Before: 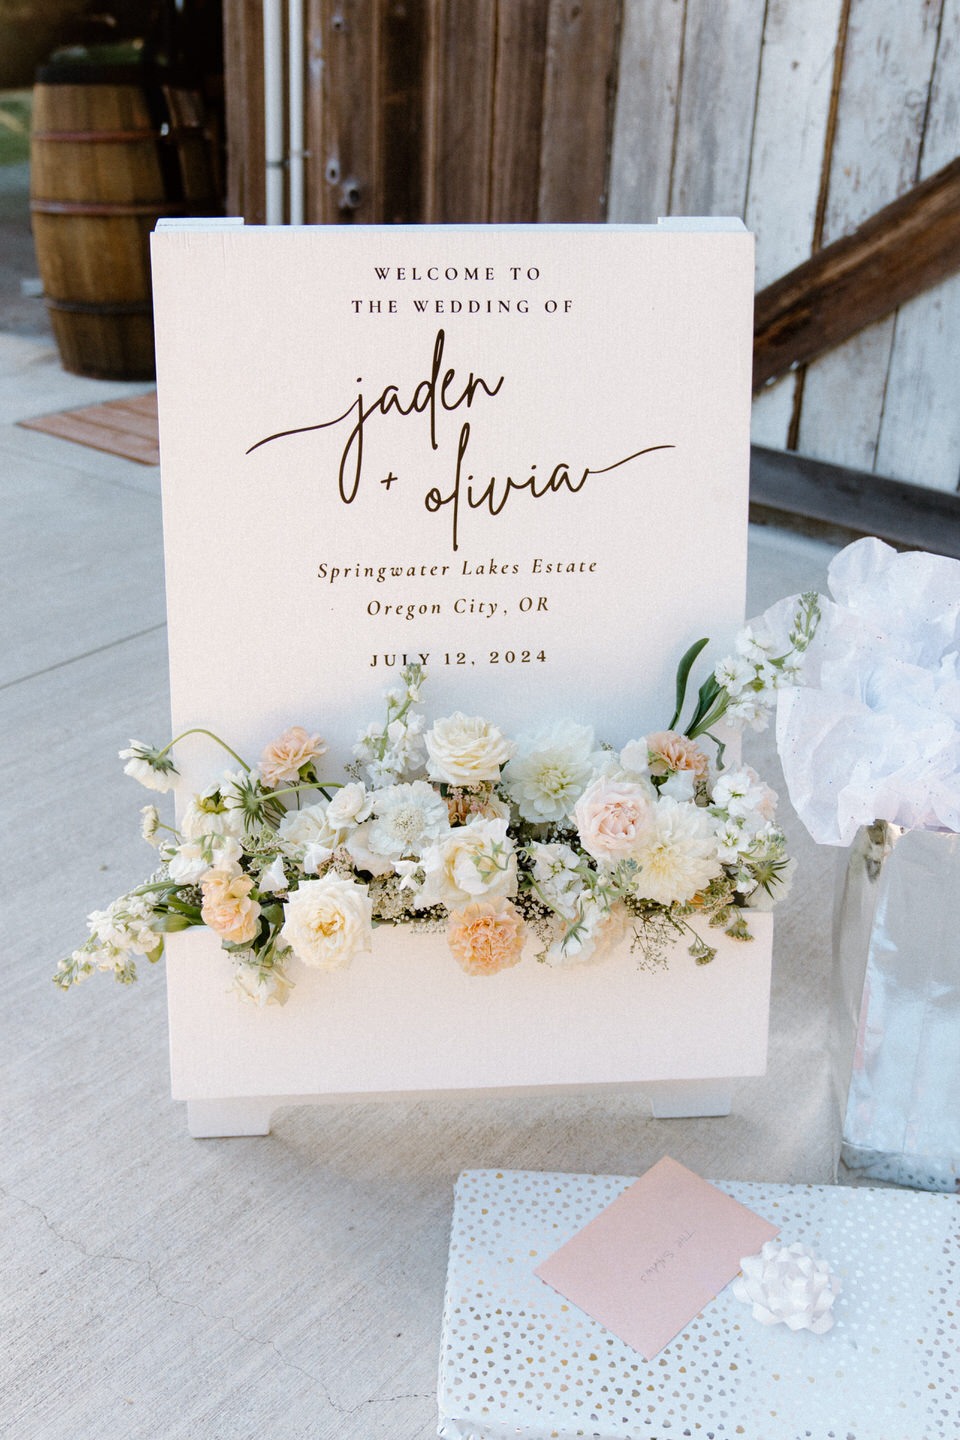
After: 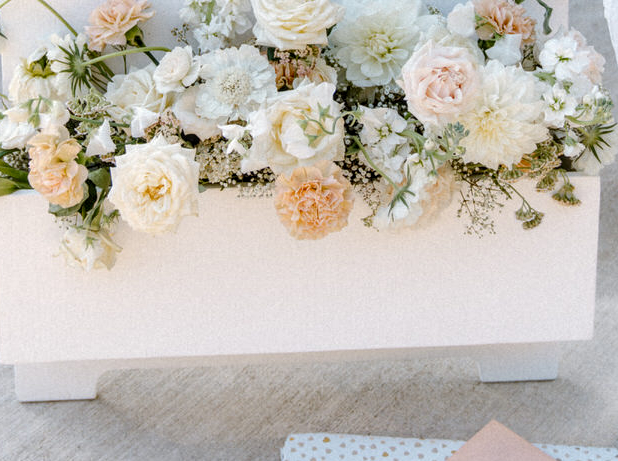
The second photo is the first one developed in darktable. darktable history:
crop: left 18.091%, top 51.13%, right 17.525%, bottom 16.85%
local contrast: detail 130%
